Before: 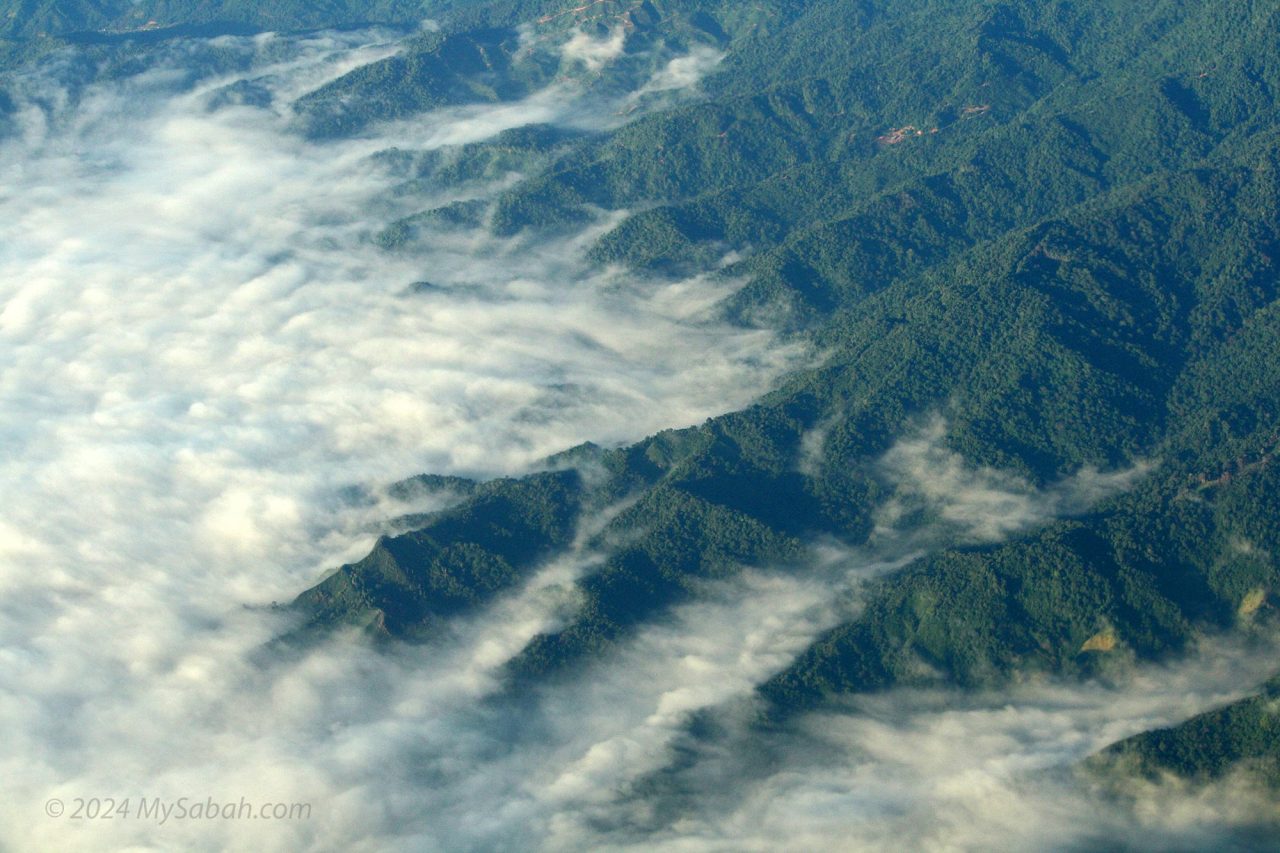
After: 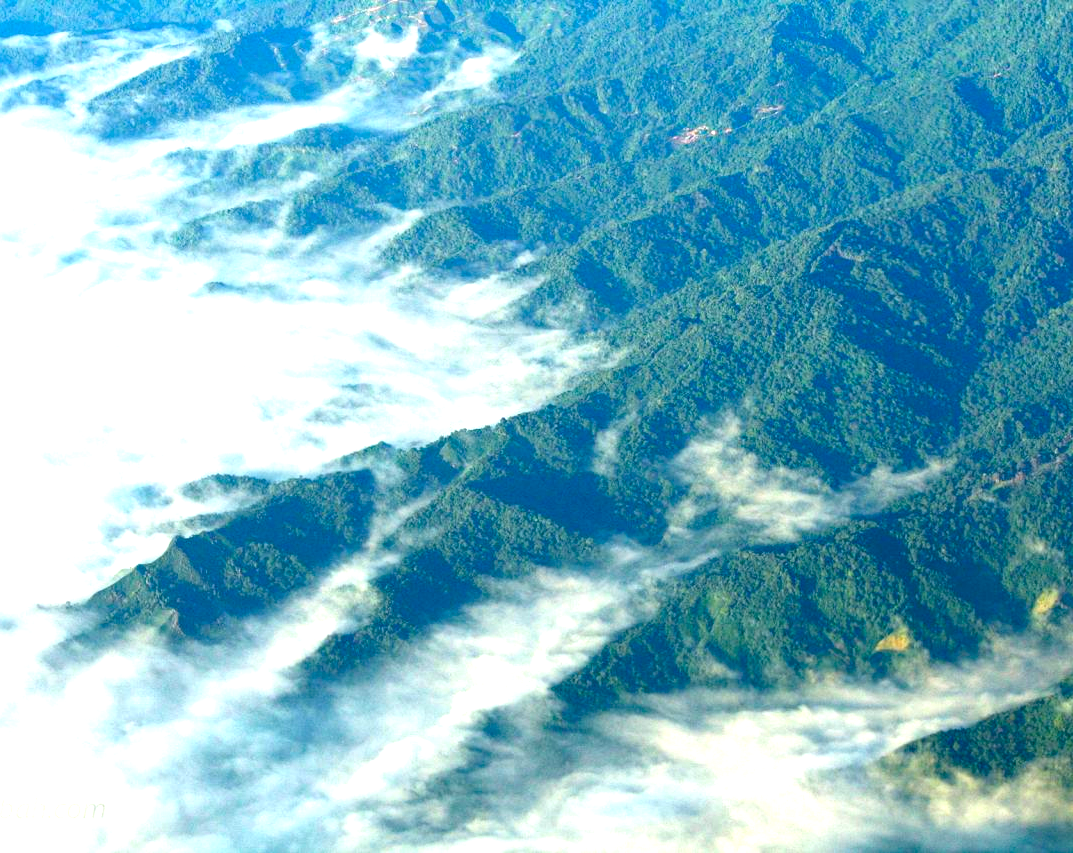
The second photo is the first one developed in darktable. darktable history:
white balance: red 0.988, blue 1.017
haze removal: compatibility mode true, adaptive false
crop: left 16.145%
color balance: output saturation 120%
exposure: black level correction 0, exposure 1.45 EV, compensate exposure bias true, compensate highlight preservation false
